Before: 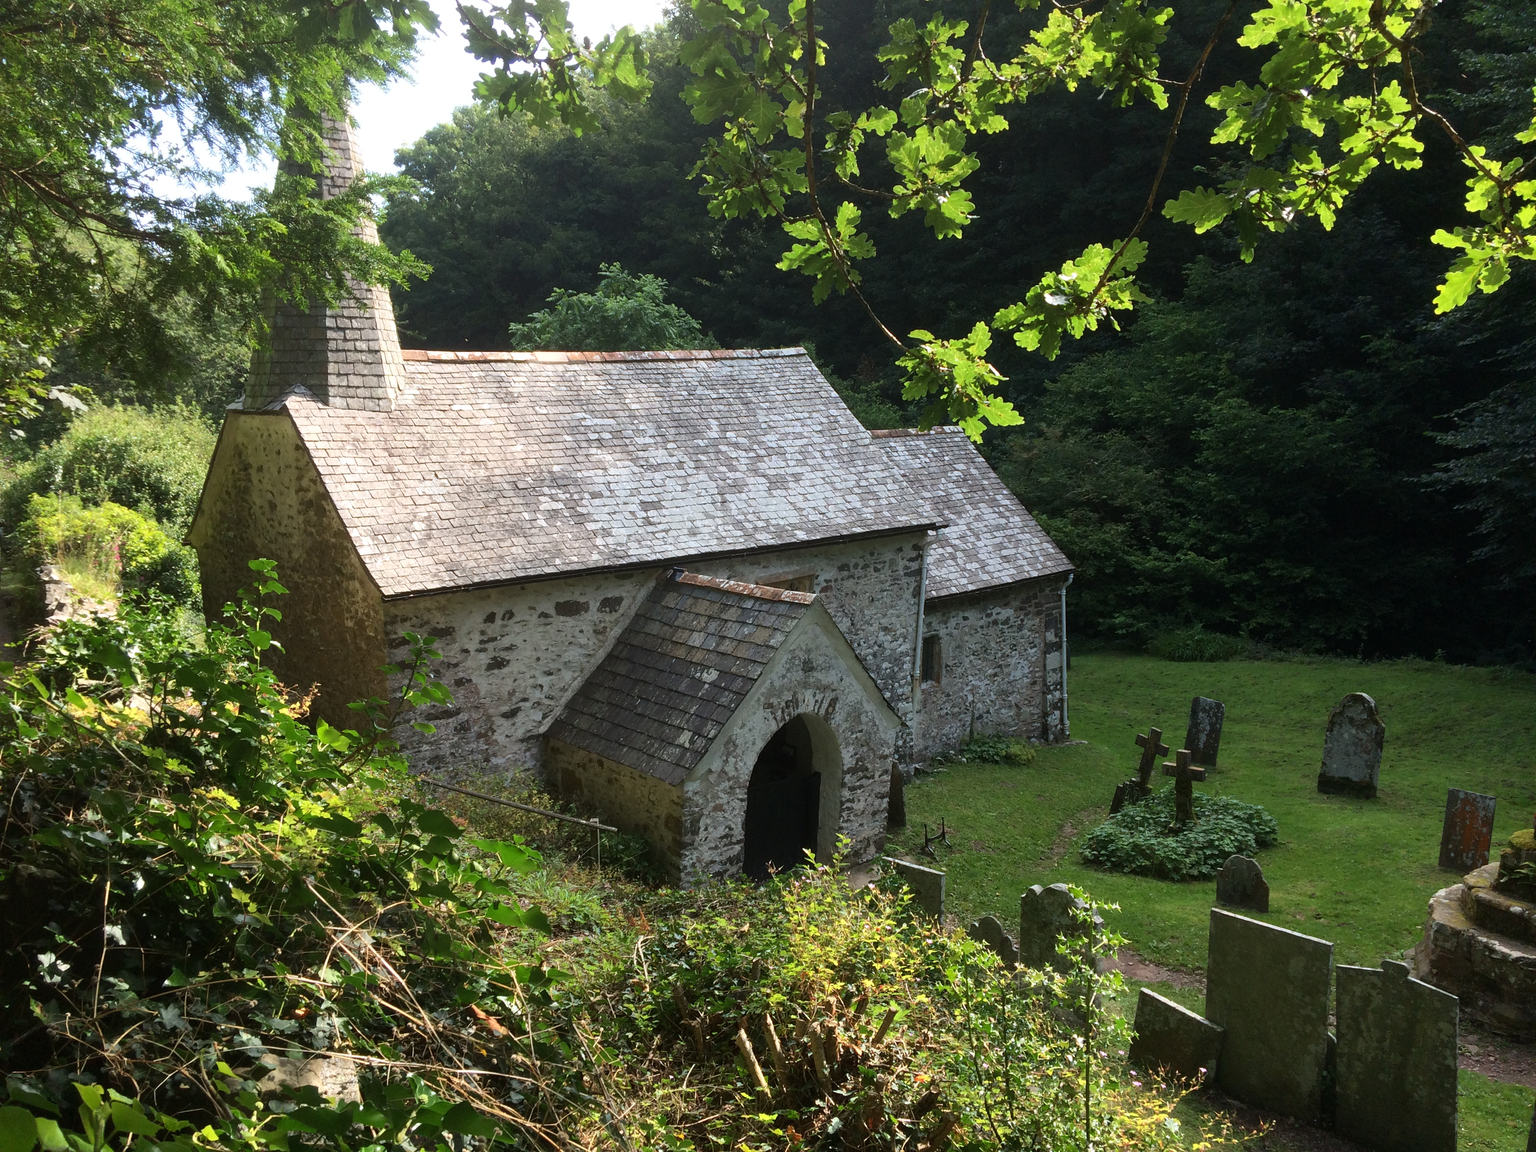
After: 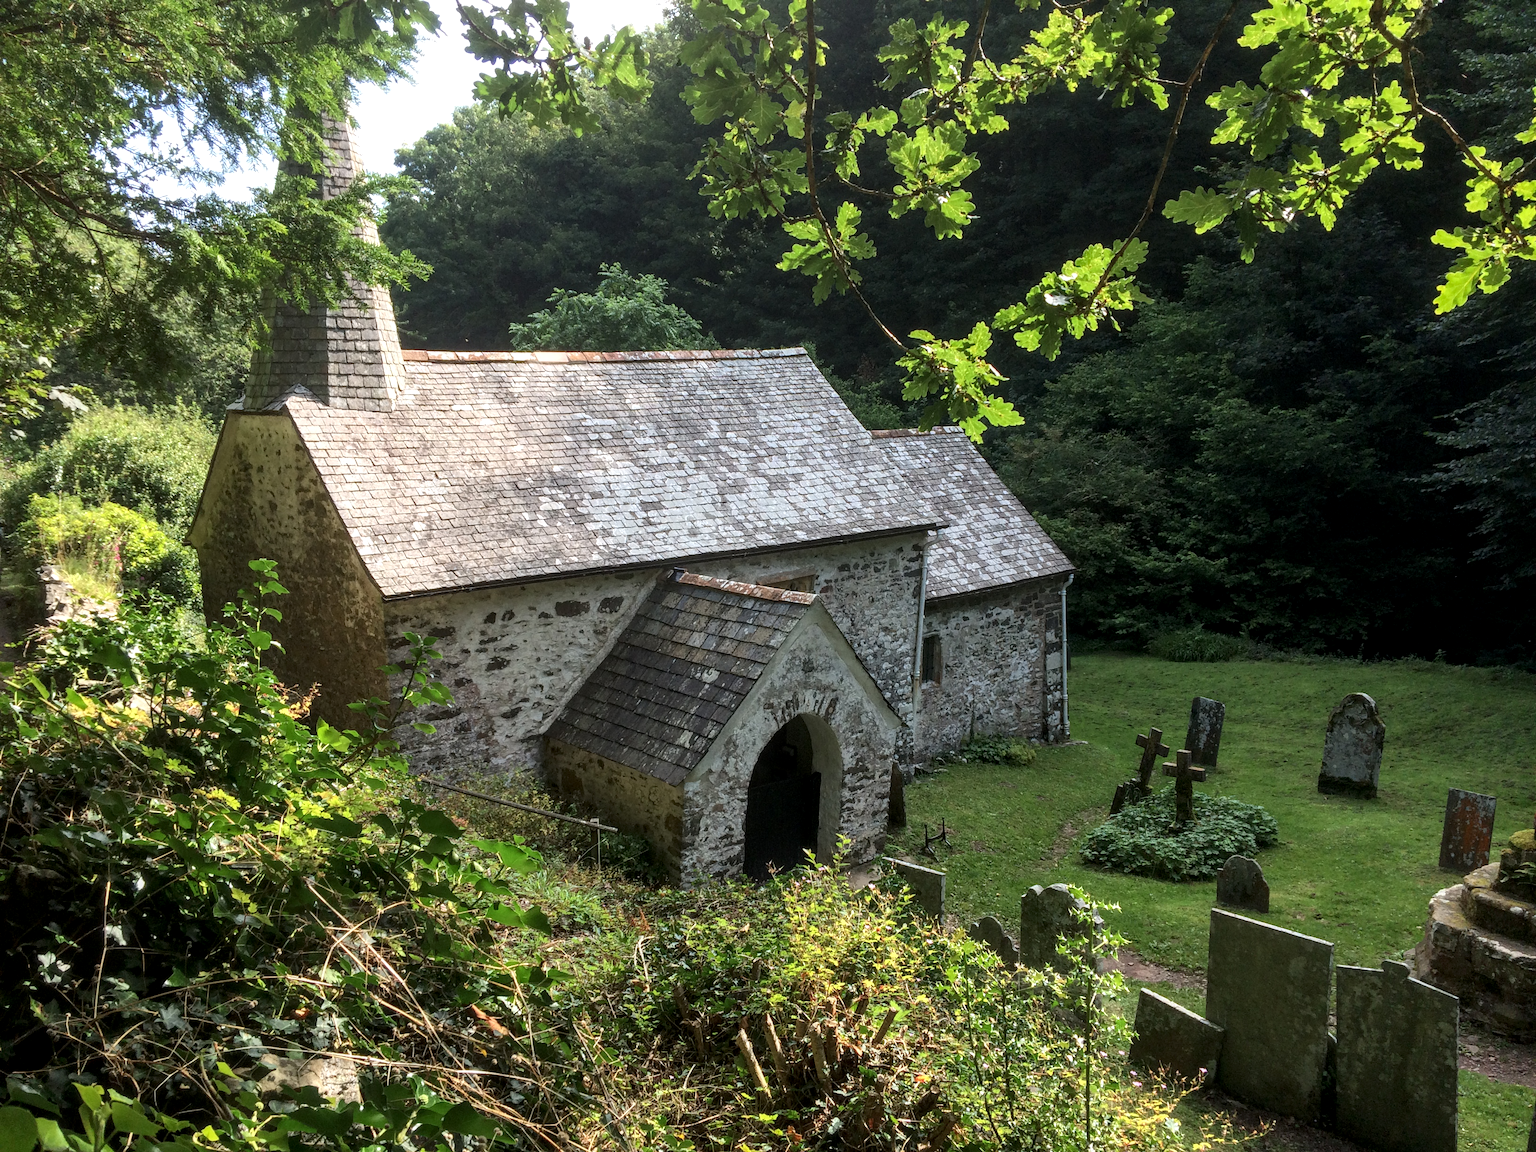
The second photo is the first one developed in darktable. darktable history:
white balance: emerald 1
local contrast: highlights 61%, detail 143%, midtone range 0.428
